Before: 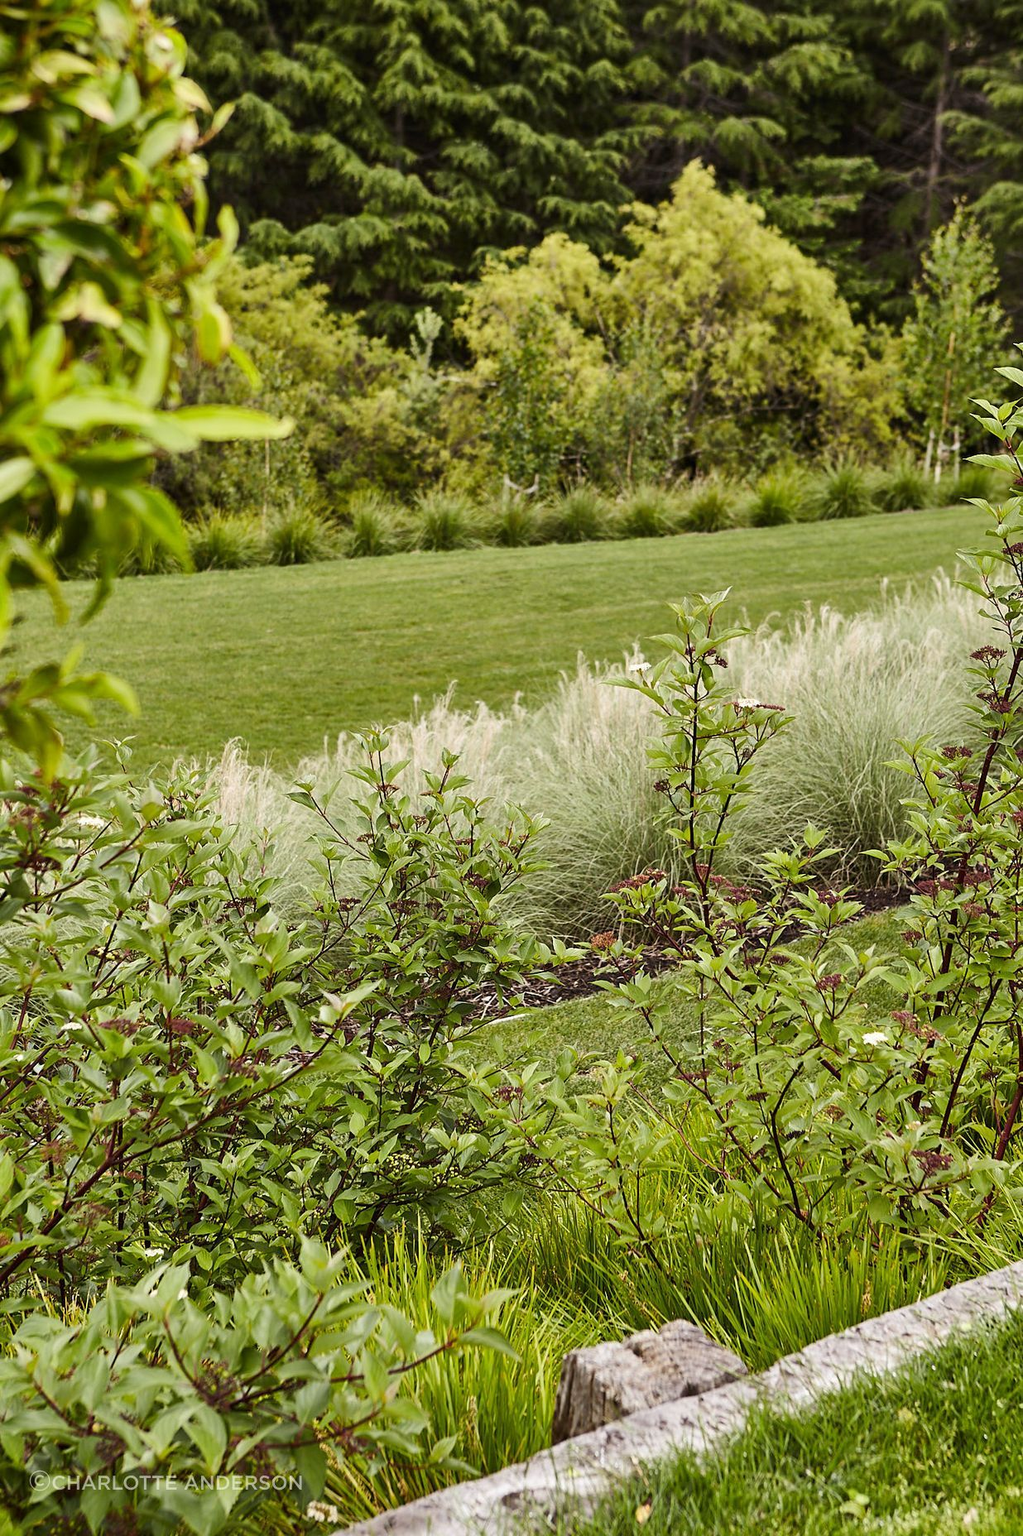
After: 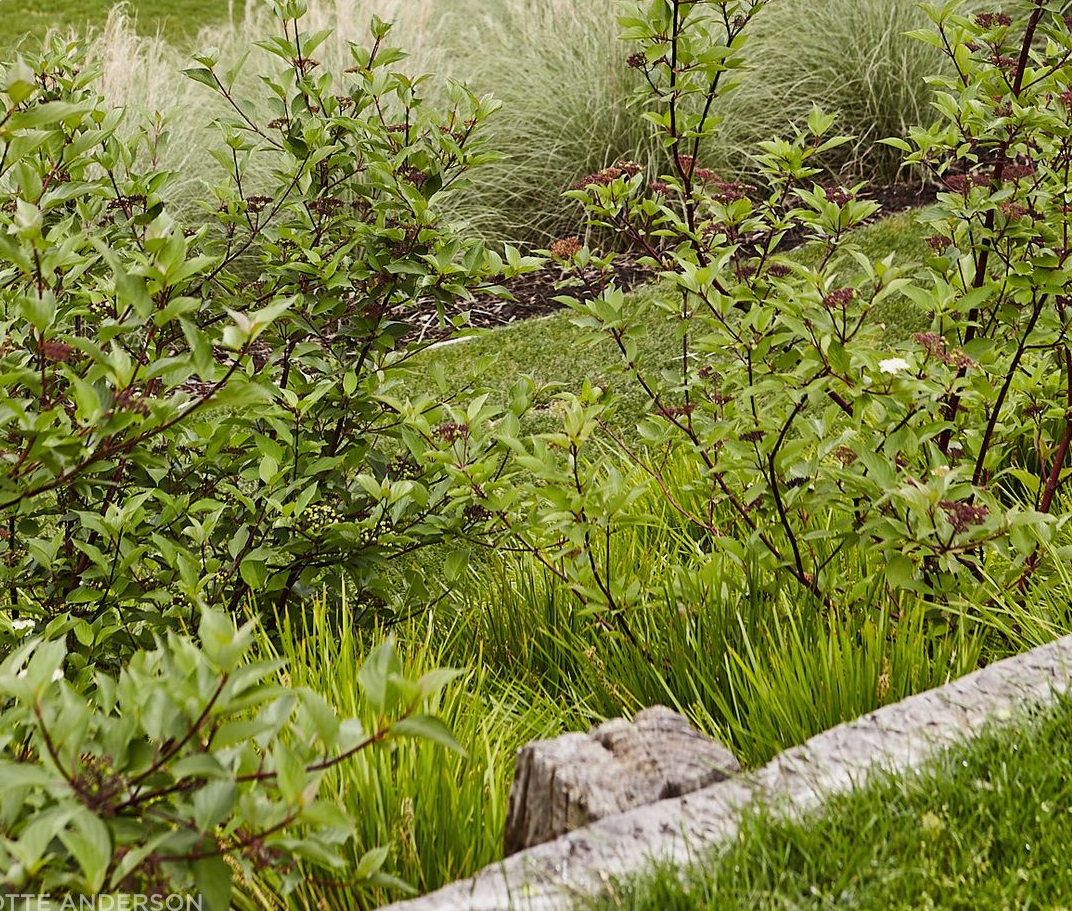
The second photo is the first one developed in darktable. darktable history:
exposure: exposure -0.115 EV, compensate highlight preservation false
crop and rotate: left 13.255%, top 47.95%, bottom 2.924%
